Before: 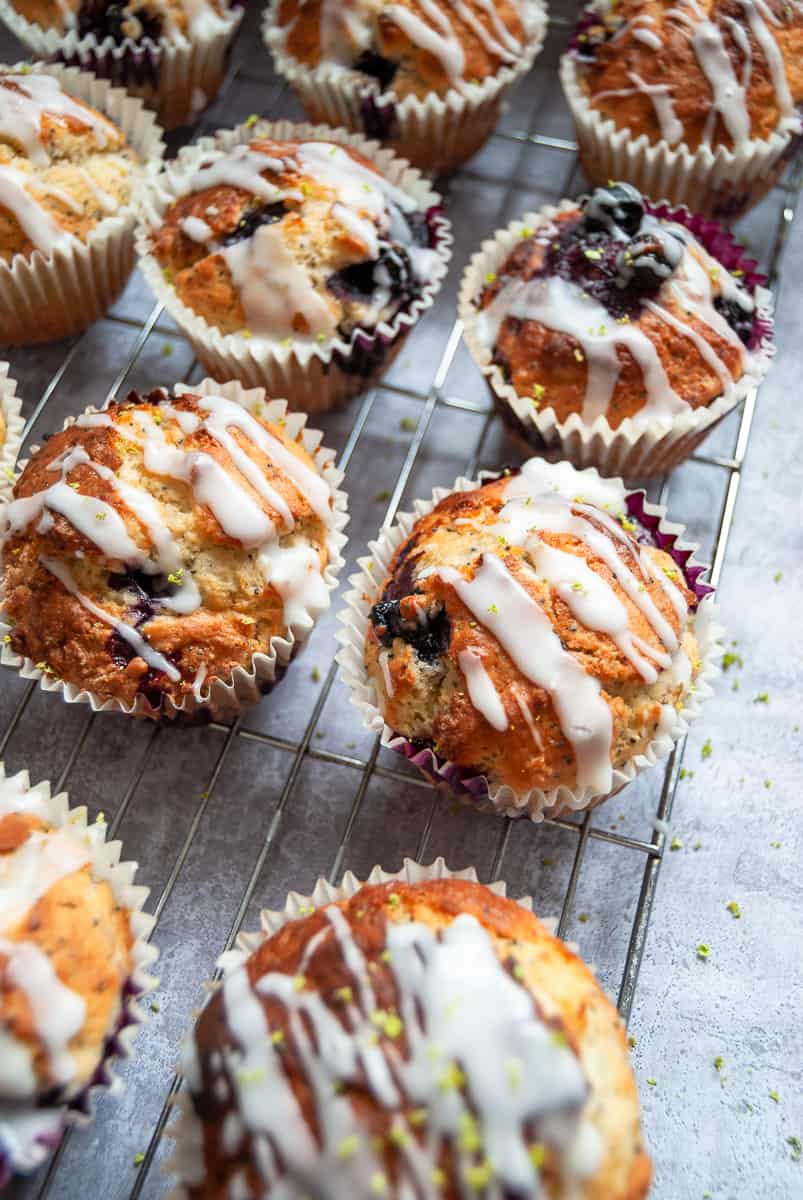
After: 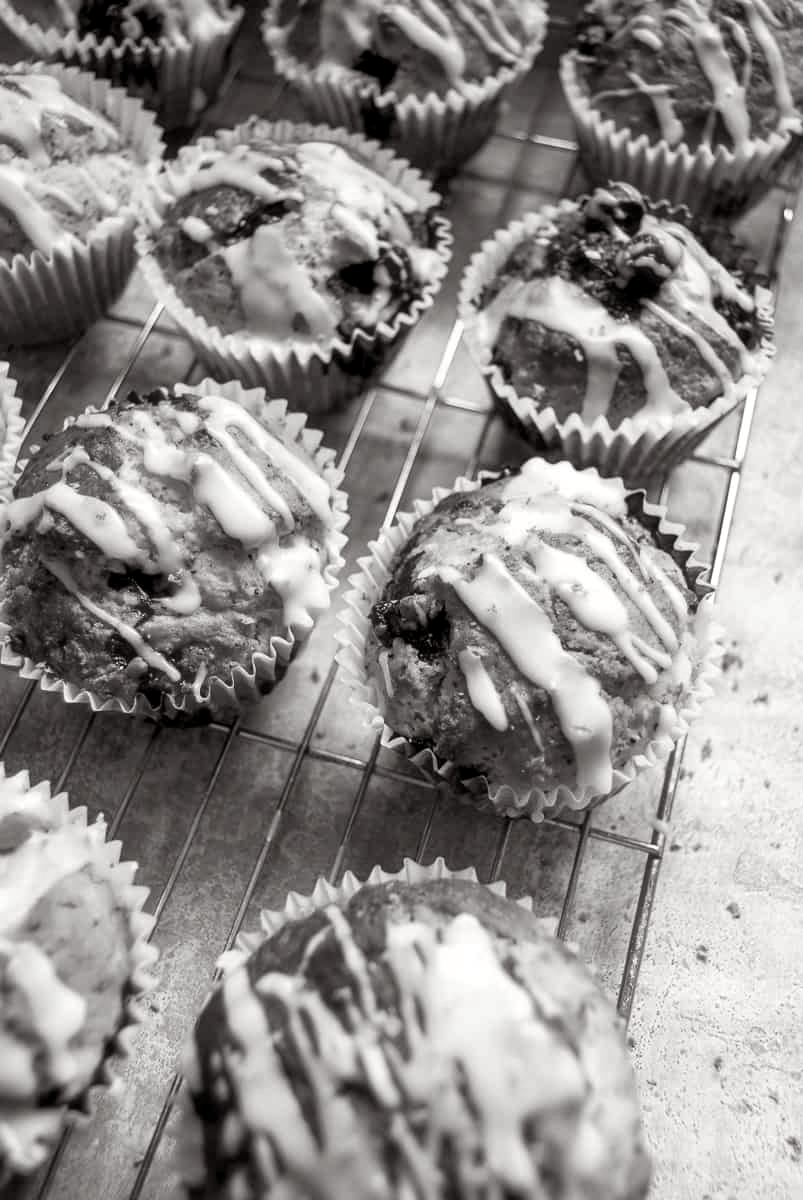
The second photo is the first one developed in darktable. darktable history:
color balance rgb: power › luminance 1.216%, power › chroma 0.394%, power › hue 36.15°, global offset › luminance -0.495%, perceptual saturation grading › global saturation 20%, perceptual saturation grading › highlights -49.807%, perceptual saturation grading › shadows 25.132%, global vibrance 11.351%, contrast 4.965%
color calibration: output gray [0.22, 0.42, 0.37, 0], gray › normalize channels true, x 0.355, y 0.367, temperature 4719.63 K, gamut compression 0.008
haze removal: strength -0.058, compatibility mode true, adaptive false
